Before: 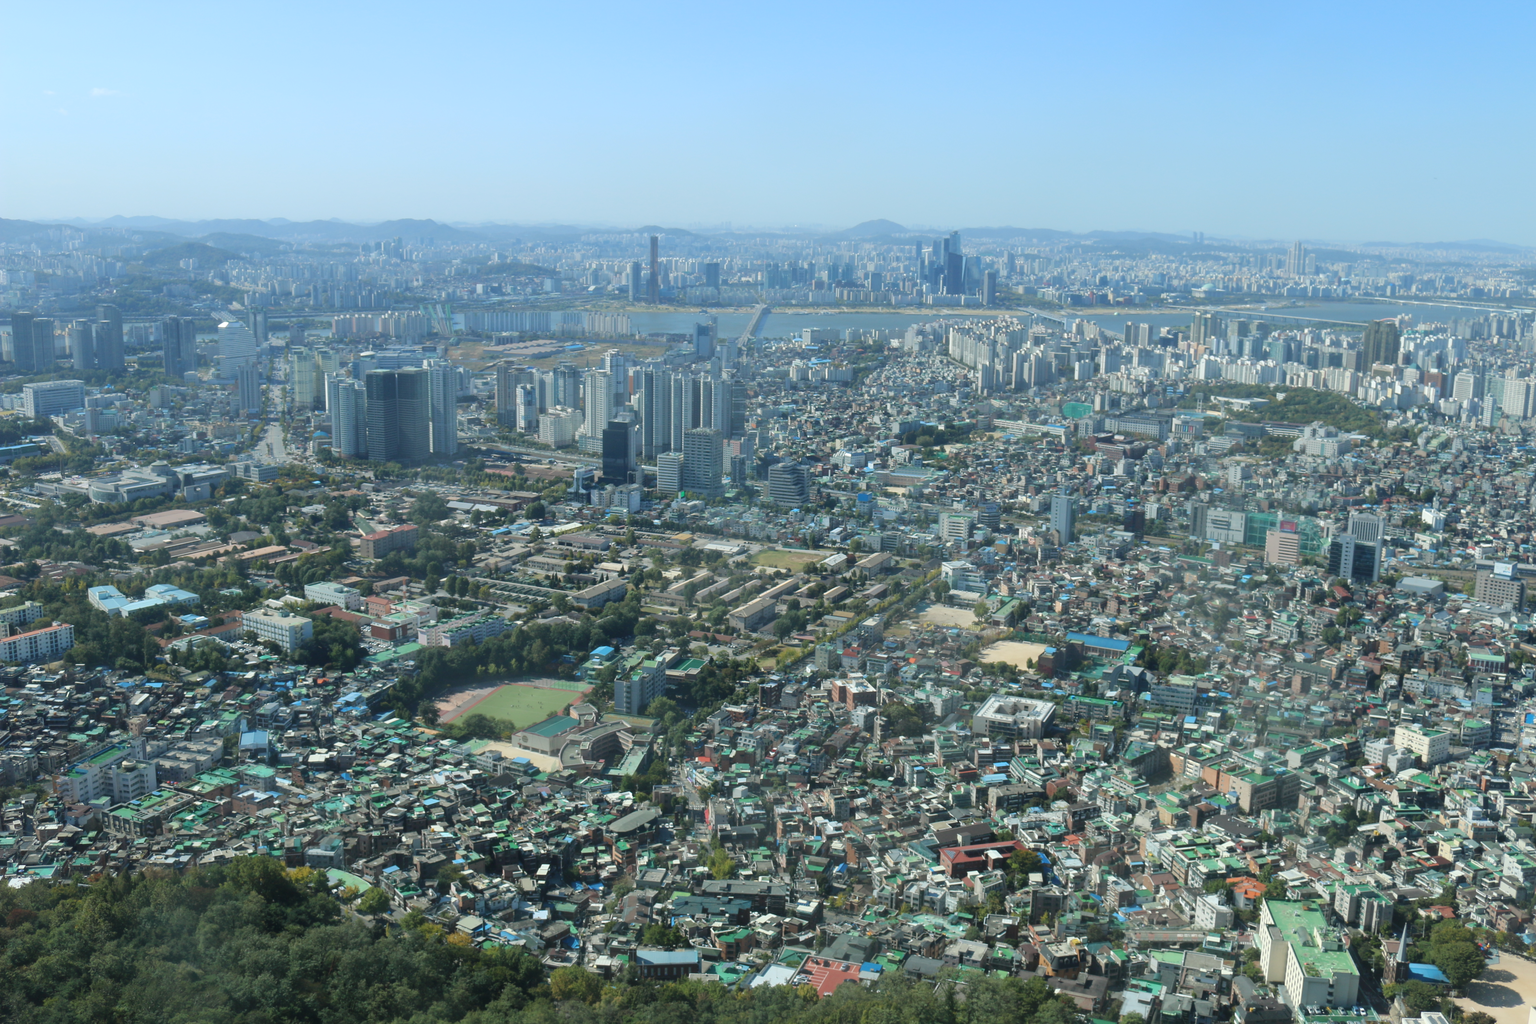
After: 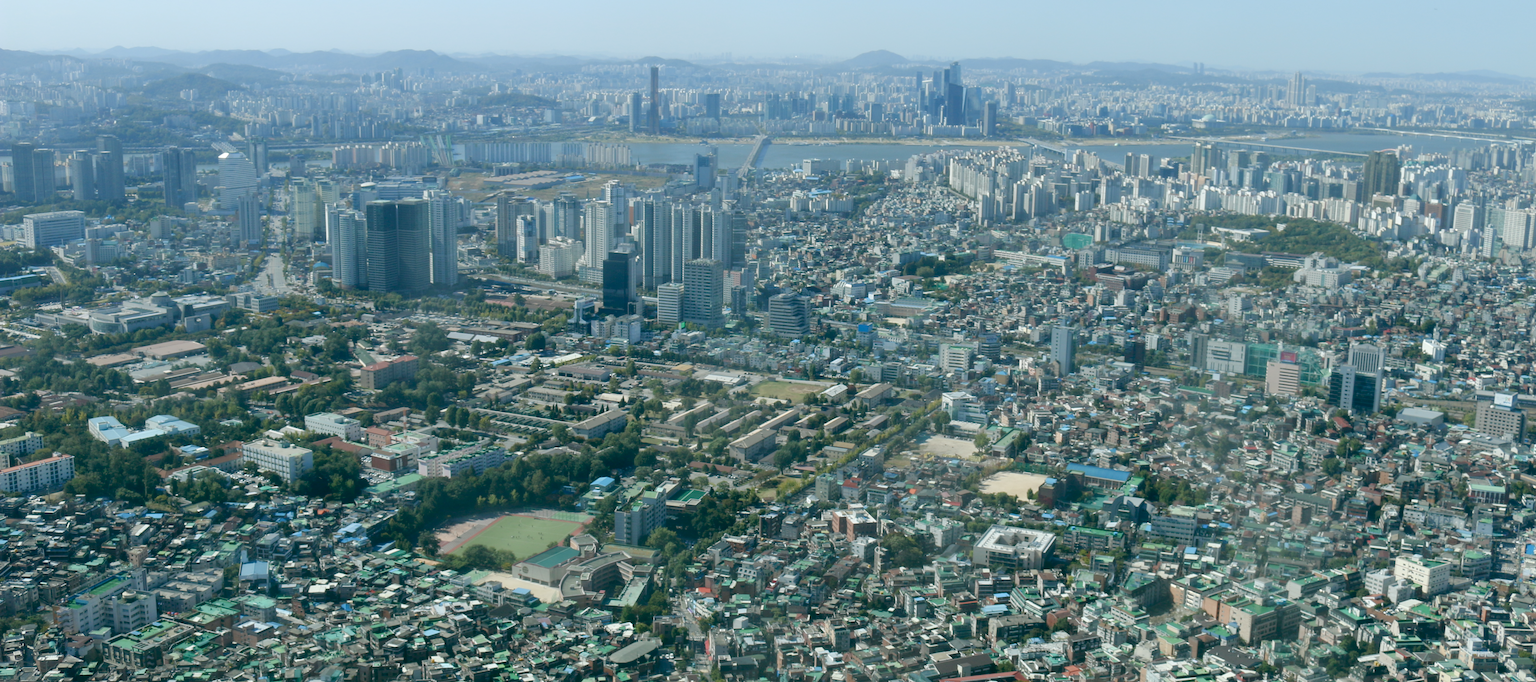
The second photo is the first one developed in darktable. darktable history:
crop: top 16.559%, bottom 16.767%
color balance rgb: power › hue 326.9°, global offset › luminance -0.338%, global offset › chroma 0.11%, global offset › hue 162.22°, perceptual saturation grading › global saturation 0.859%, perceptual saturation grading › highlights -32.777%, perceptual saturation grading › mid-tones 5.952%, perceptual saturation grading › shadows 17.007%
